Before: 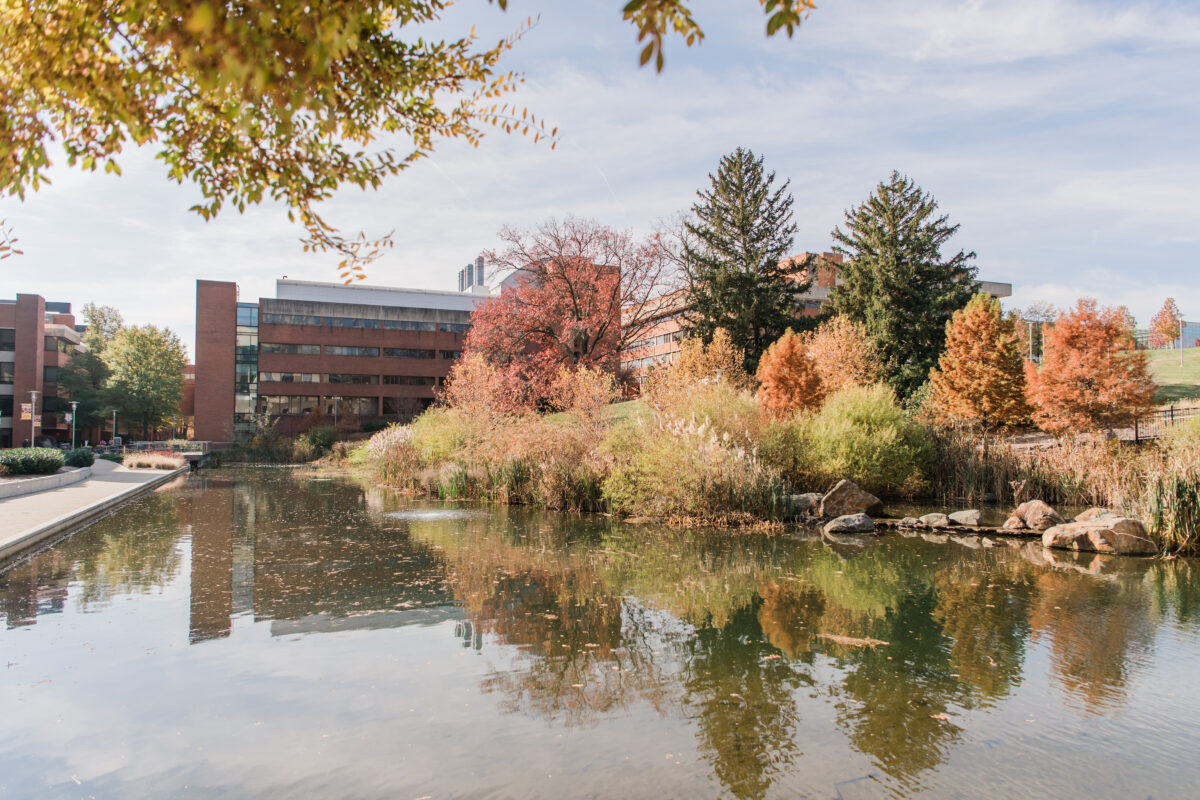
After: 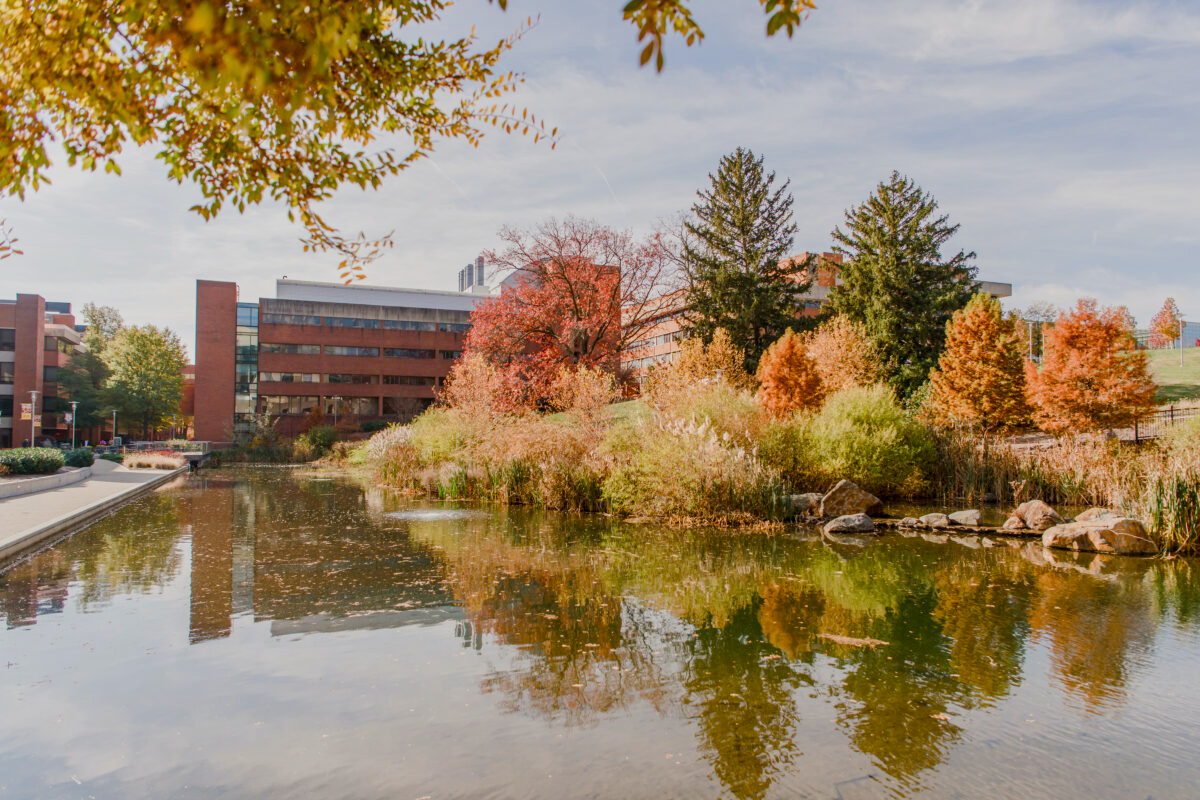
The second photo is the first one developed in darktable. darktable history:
color balance rgb: power › luminance -3.766%, power › chroma 0.554%, power › hue 42.73°, perceptual saturation grading › global saturation 23.87%, perceptual saturation grading › highlights -24.408%, perceptual saturation grading › mid-tones 24.443%, perceptual saturation grading › shadows 39.988%, contrast -19.412%
local contrast: on, module defaults
exposure: compensate highlight preservation false
color correction: highlights b* 0.047
contrast equalizer: y [[0.5 ×6], [0.5 ×6], [0.5, 0.5, 0.501, 0.545, 0.707, 0.863], [0 ×6], [0 ×6]]
